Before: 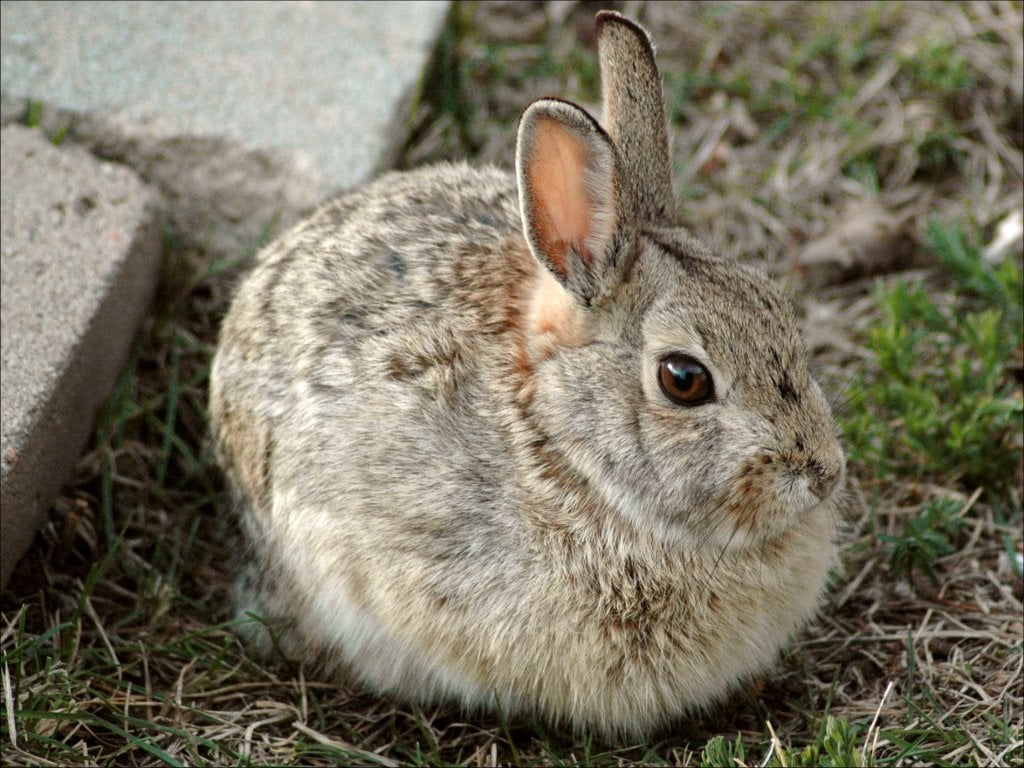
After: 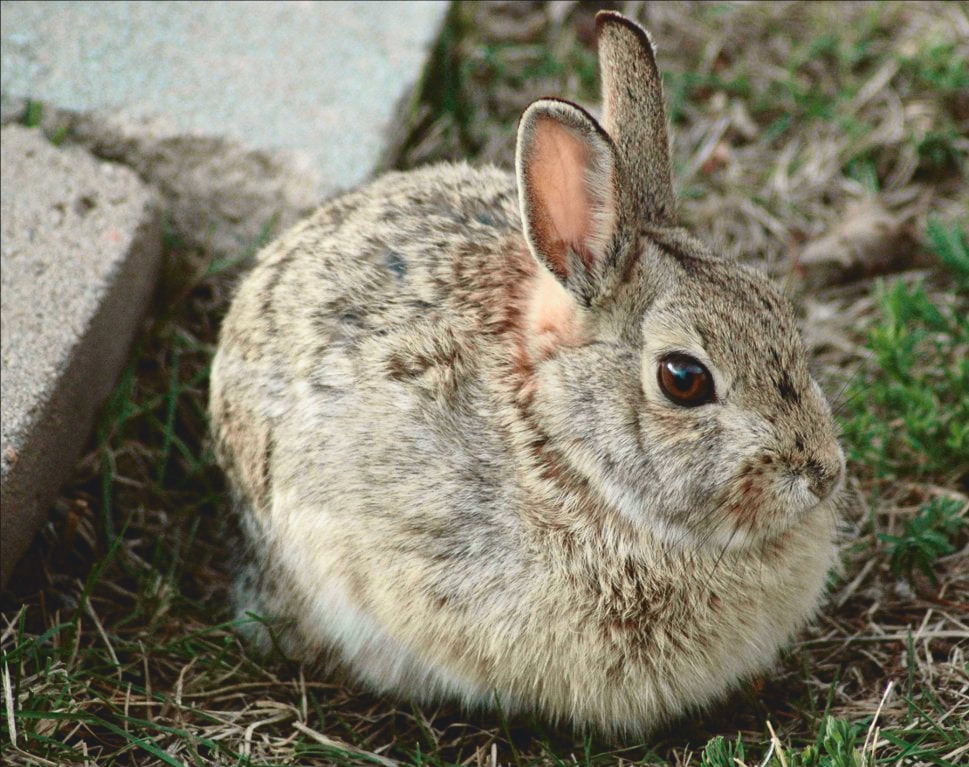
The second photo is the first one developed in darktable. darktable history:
crop and rotate: right 5.316%
exposure: black level correction 0, compensate exposure bias true, compensate highlight preservation false
tone curve: curves: ch0 [(0, 0.084) (0.155, 0.169) (0.46, 0.466) (0.751, 0.788) (1, 0.961)]; ch1 [(0, 0) (0.43, 0.408) (0.476, 0.469) (0.505, 0.503) (0.553, 0.563) (0.592, 0.581) (0.631, 0.625) (1, 1)]; ch2 [(0, 0) (0.505, 0.495) (0.55, 0.557) (0.583, 0.573) (1, 1)], color space Lab, independent channels
